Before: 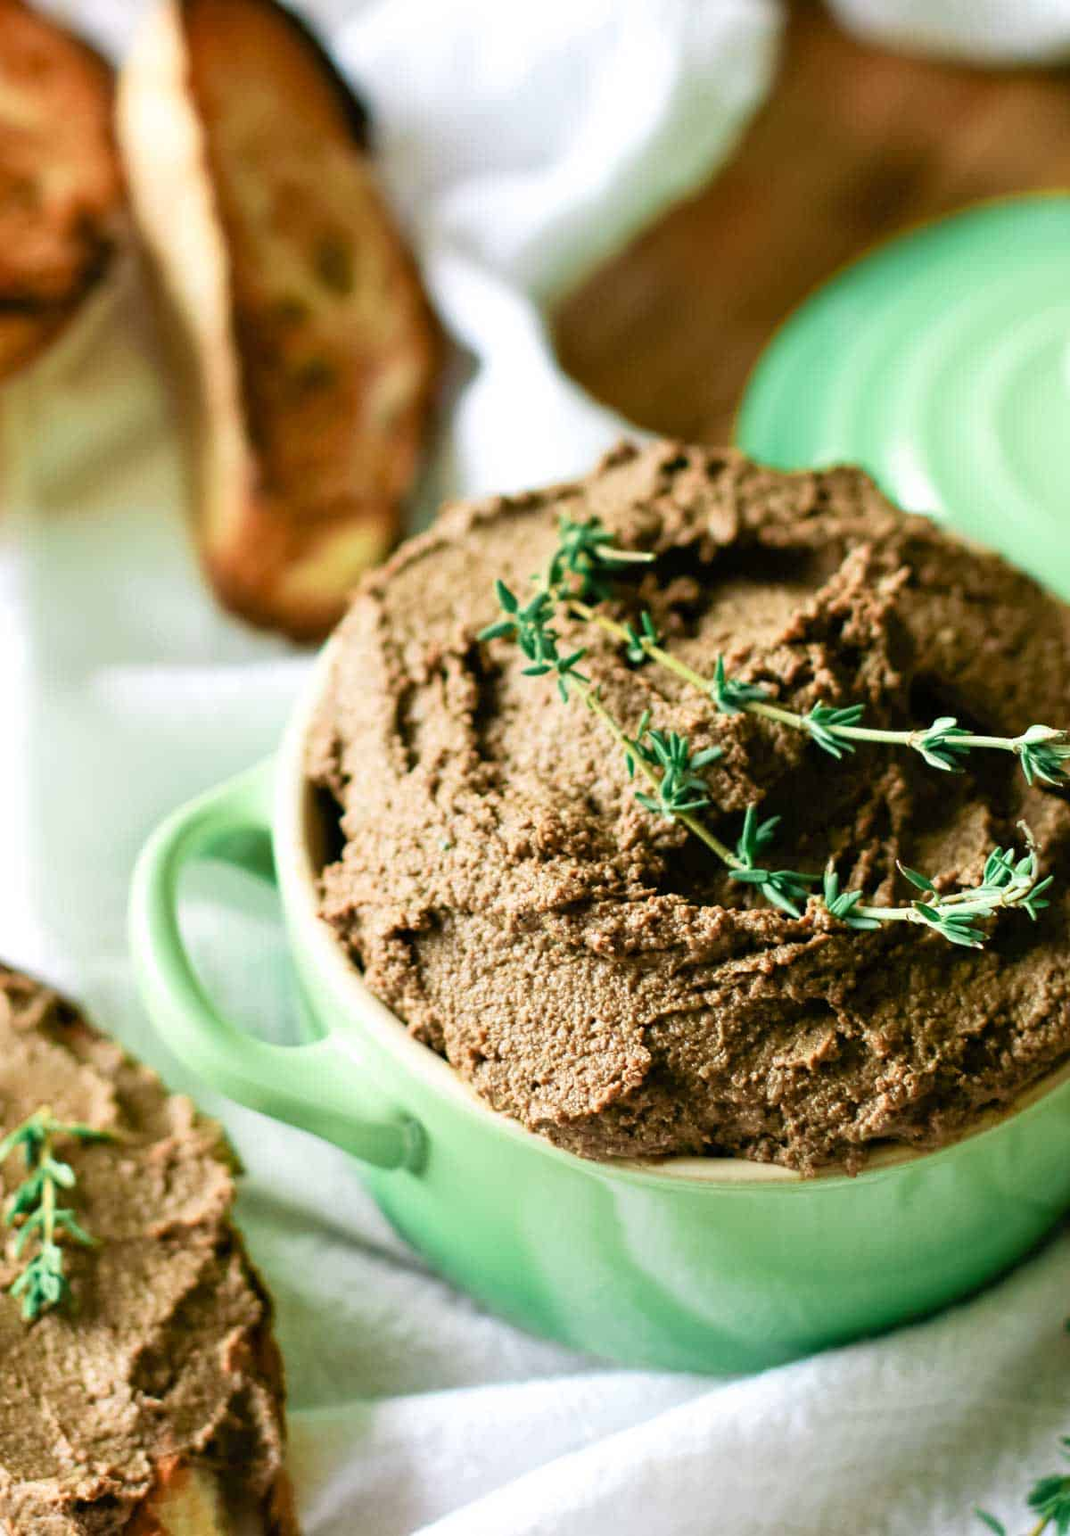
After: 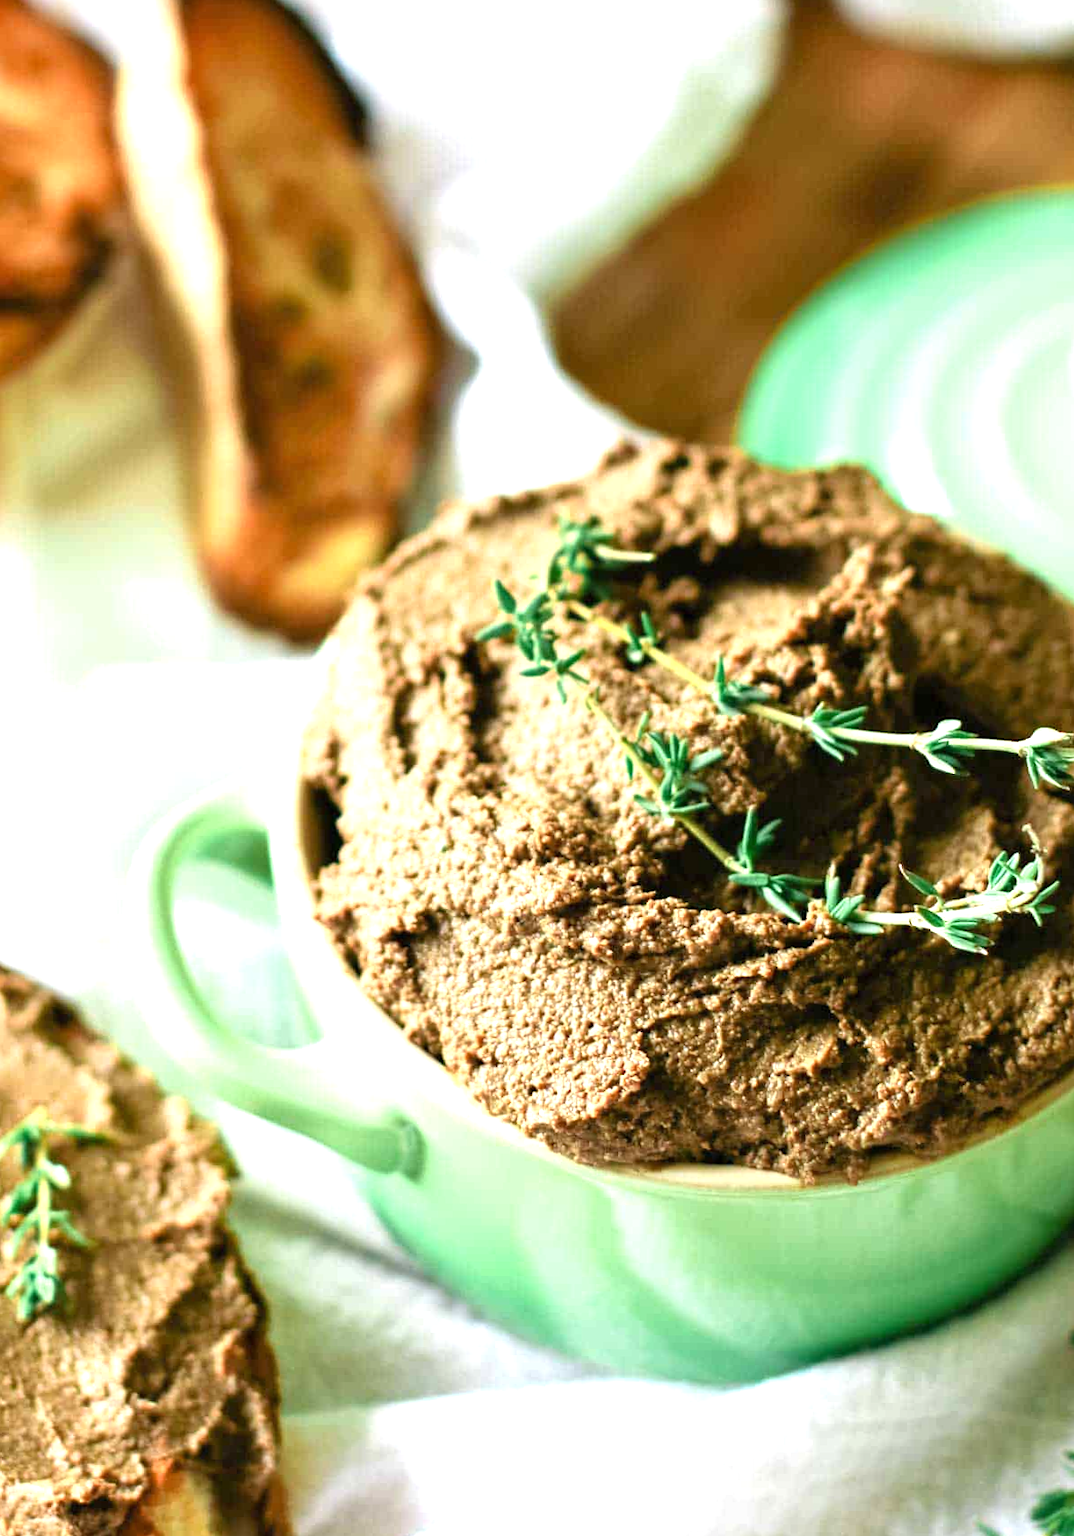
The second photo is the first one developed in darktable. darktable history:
rotate and perspective: rotation 0.192°, lens shift (horizontal) -0.015, crop left 0.005, crop right 0.996, crop top 0.006, crop bottom 0.99
exposure: black level correction 0, exposure 0.7 EV, compensate exposure bias true, compensate highlight preservation false
